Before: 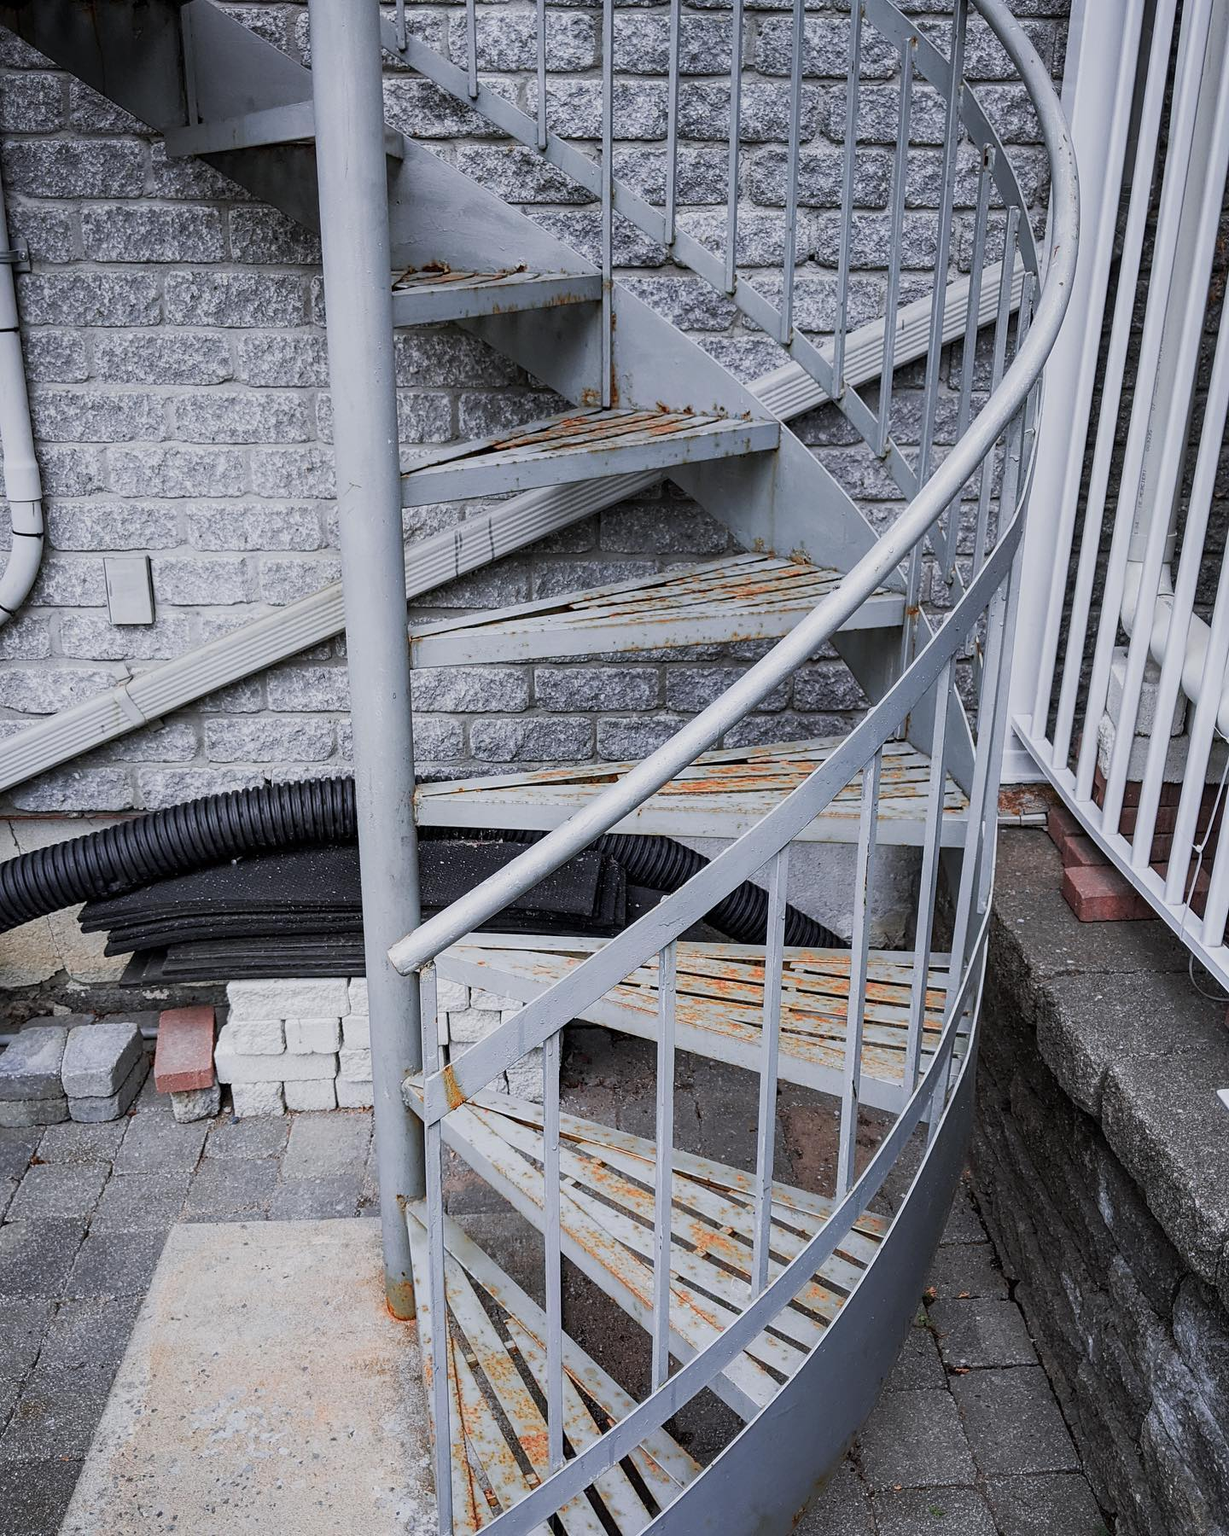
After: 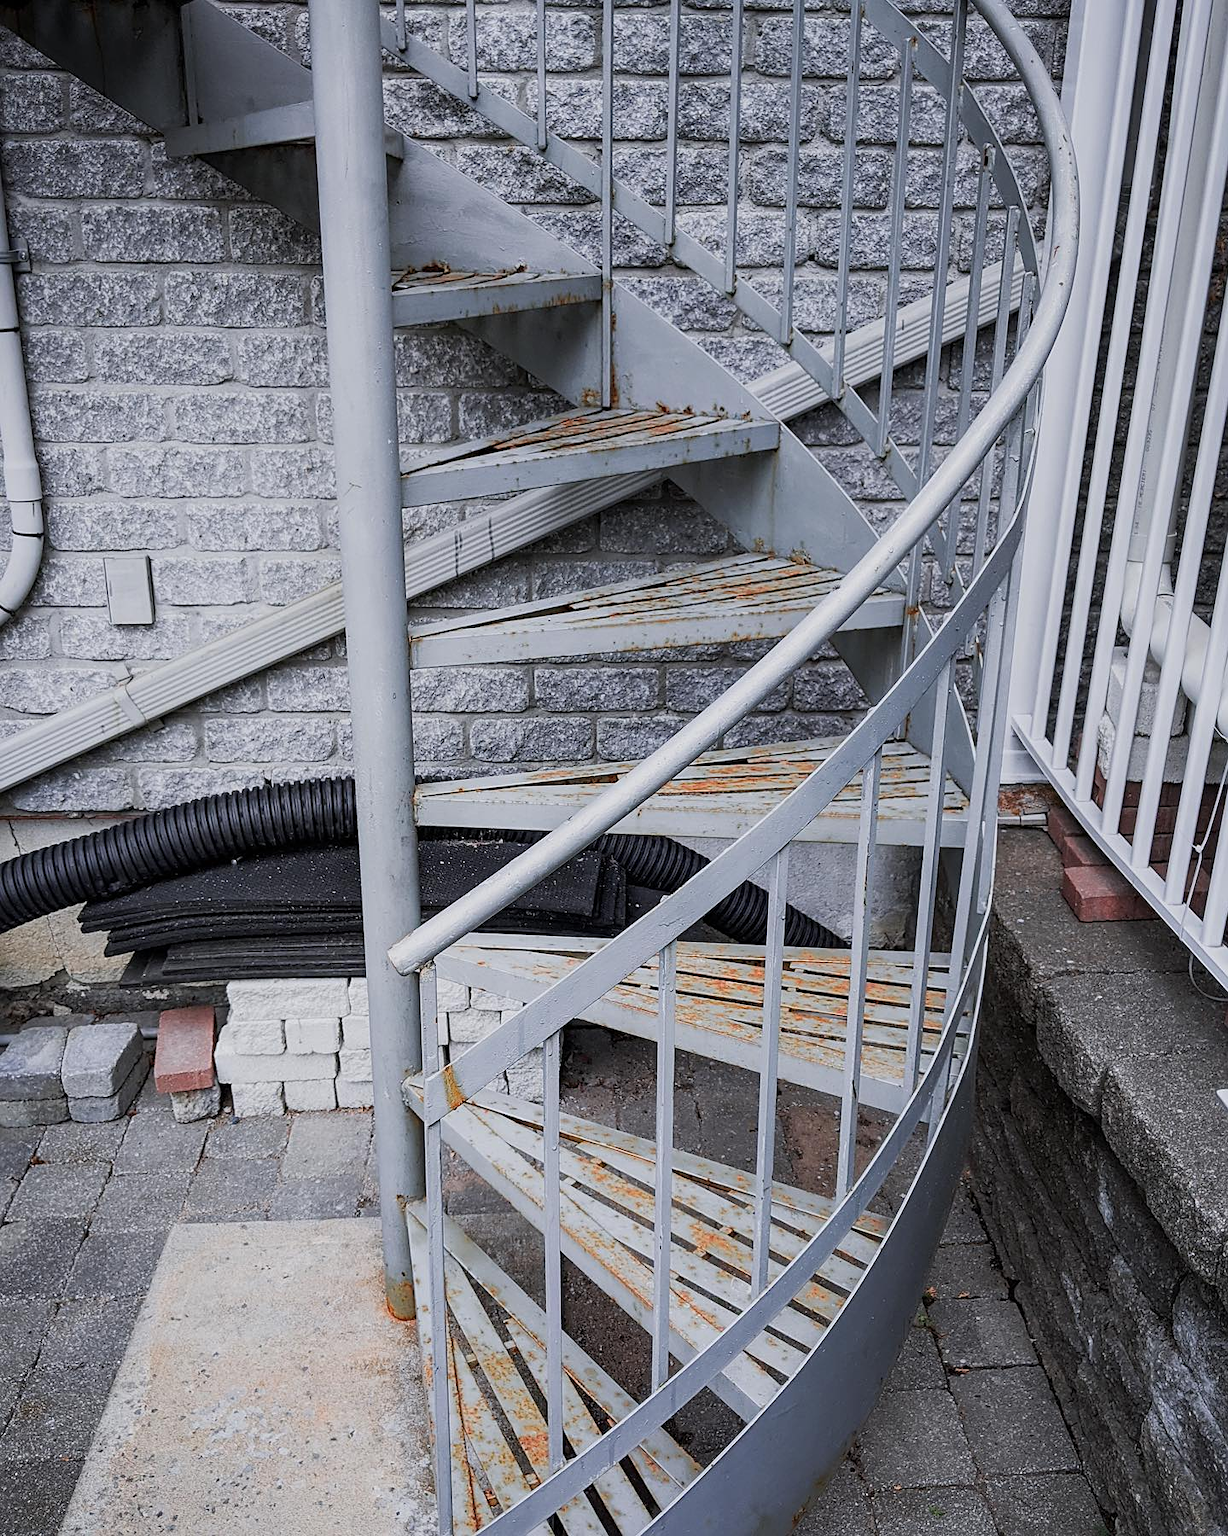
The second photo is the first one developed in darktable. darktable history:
sharpen: amount 0.2
